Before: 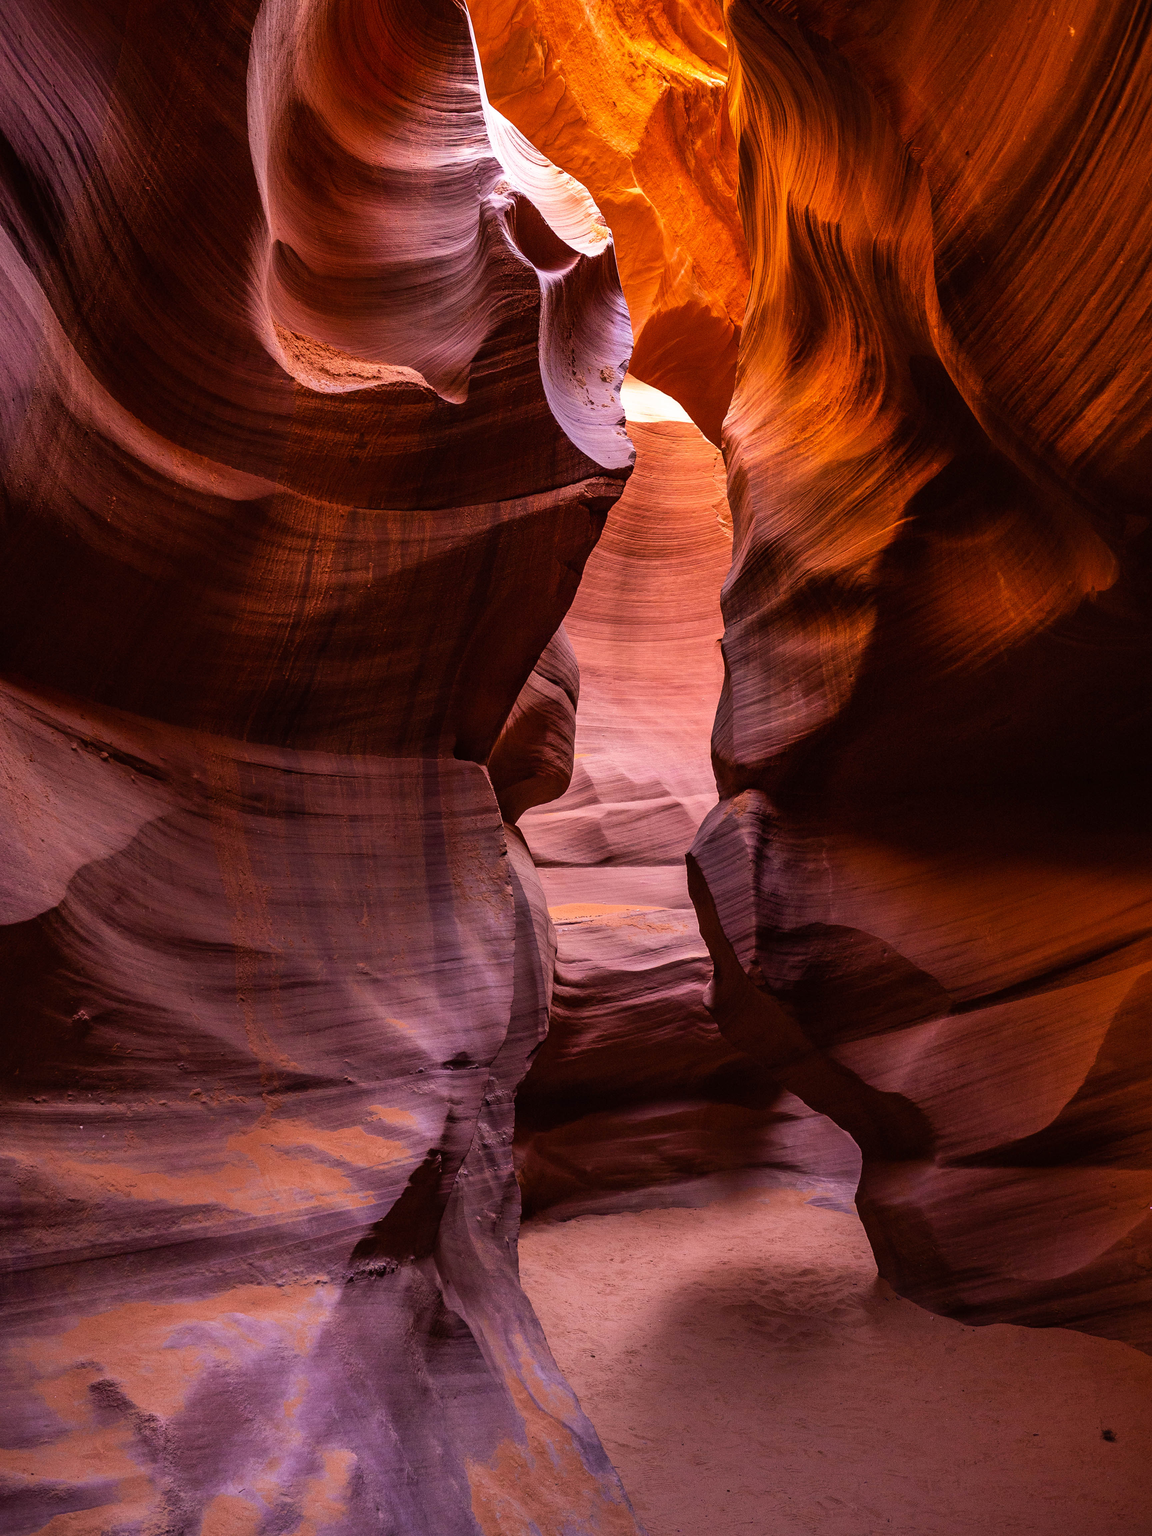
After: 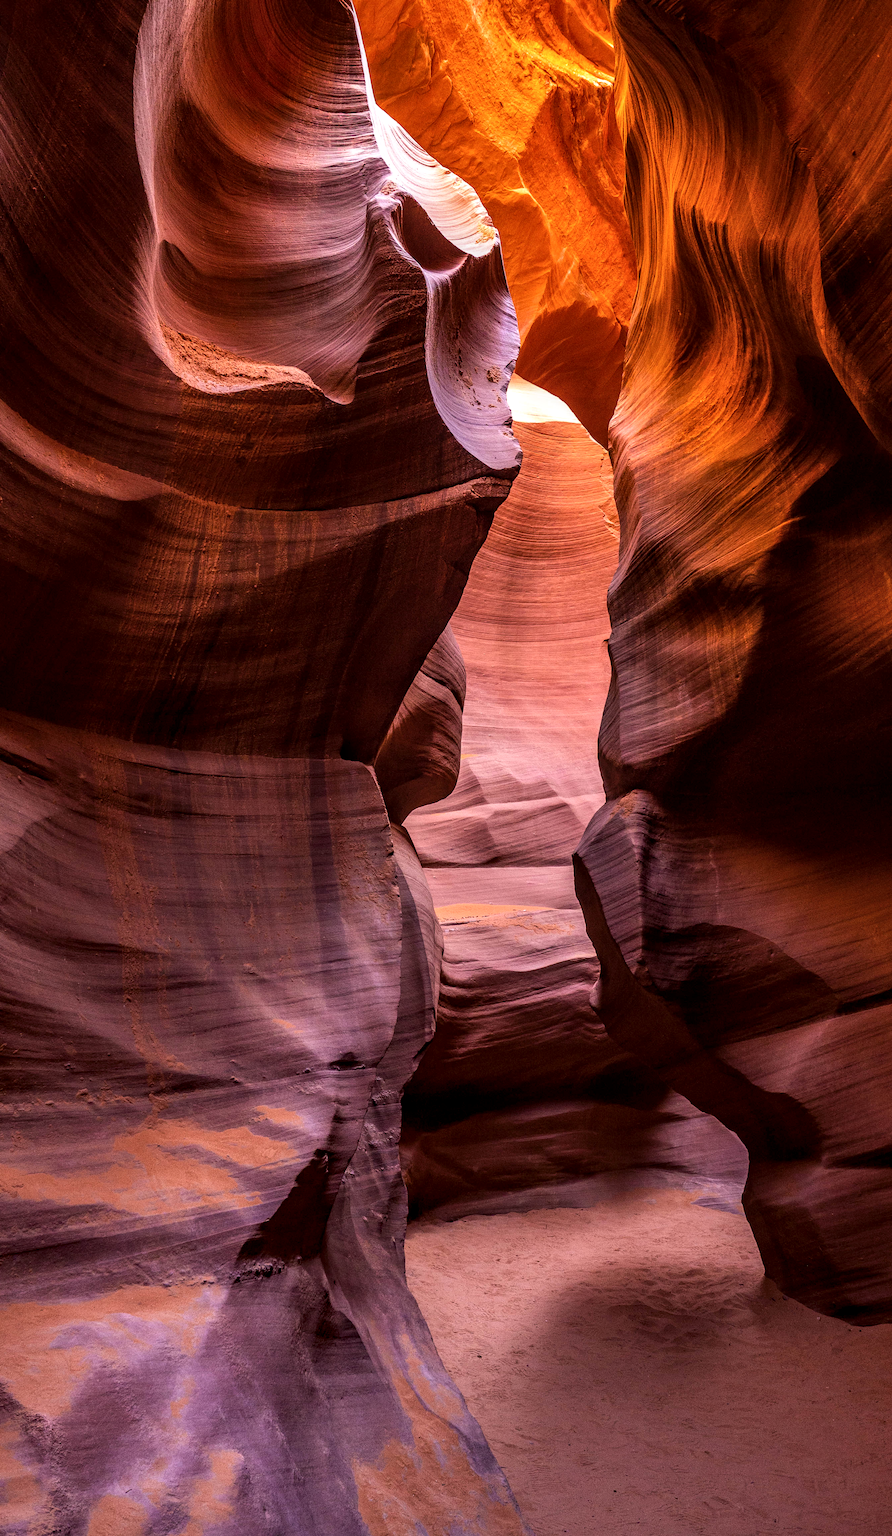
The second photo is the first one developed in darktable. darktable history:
crop: left 9.88%, right 12.664%
local contrast: detail 130%
